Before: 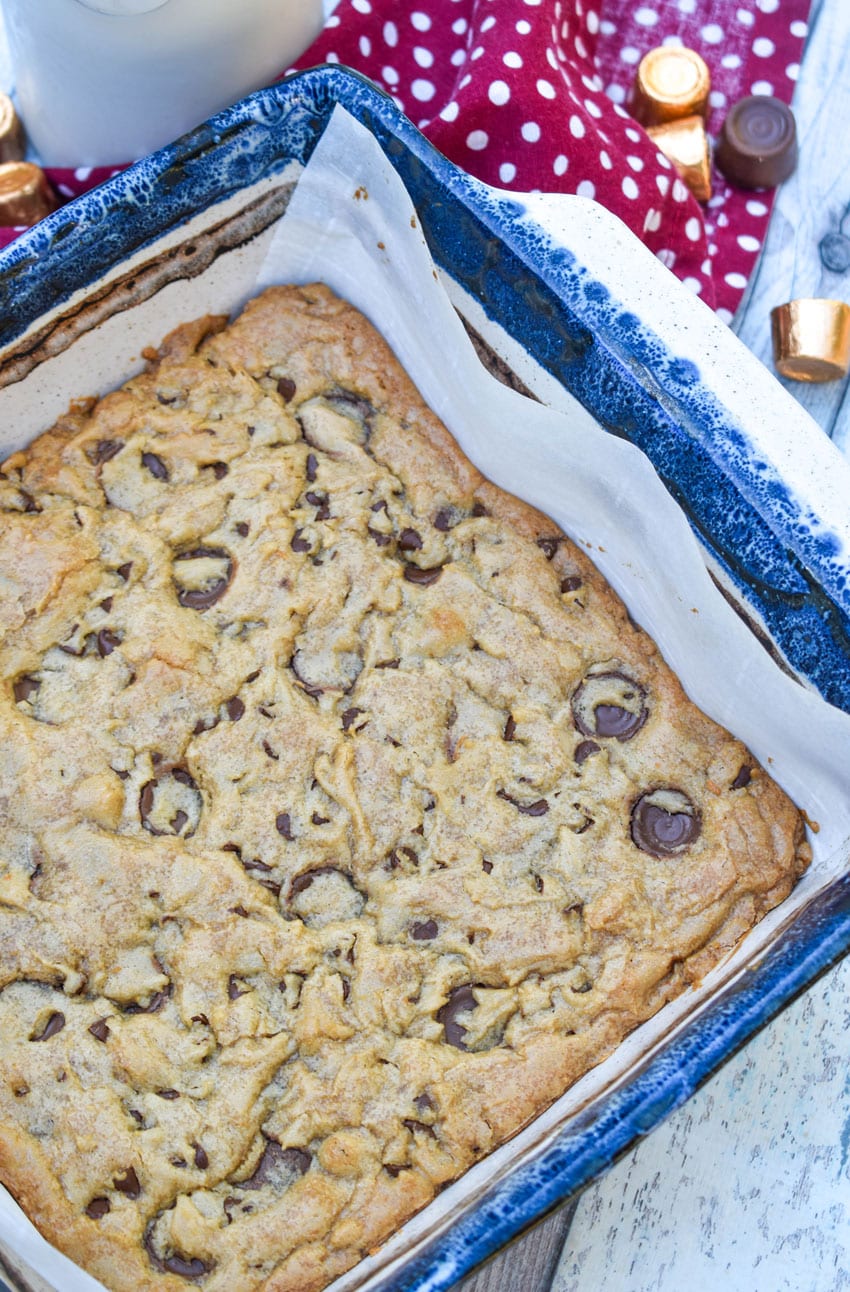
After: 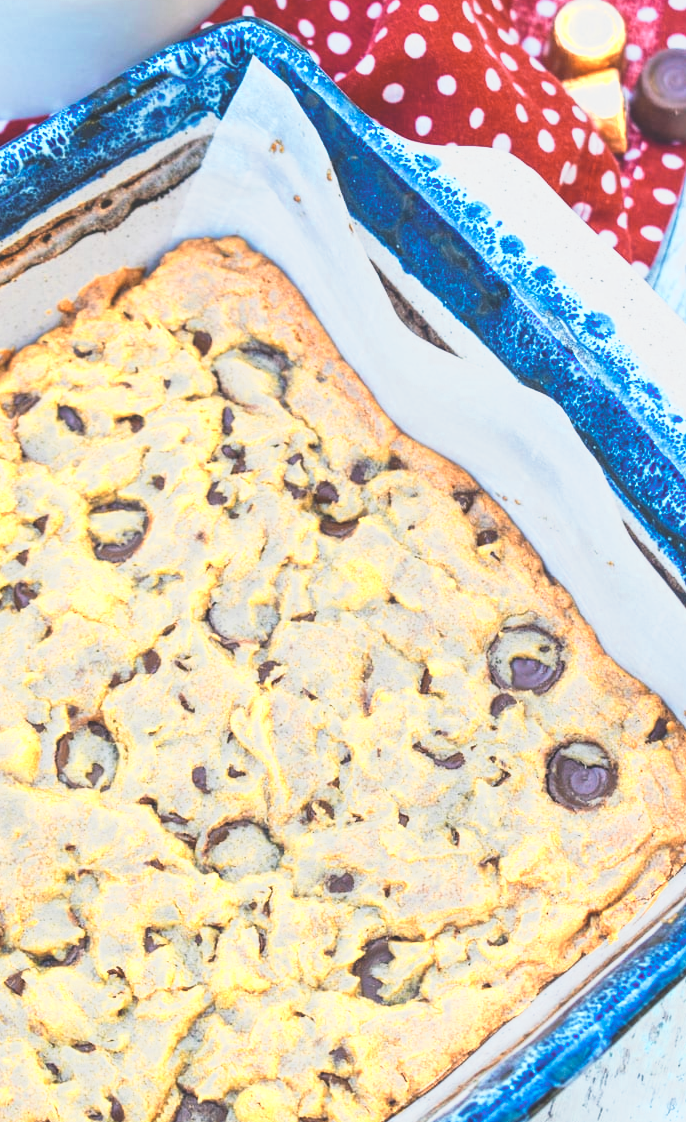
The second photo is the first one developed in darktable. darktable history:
crop: left 9.977%, top 3.646%, right 9.308%, bottom 9.437%
base curve: curves: ch0 [(0, 0) (0.088, 0.125) (0.176, 0.251) (0.354, 0.501) (0.613, 0.749) (1, 0.877)], preserve colors none
color zones: curves: ch0 [(0.018, 0.548) (0.197, 0.654) (0.425, 0.447) (0.605, 0.658) (0.732, 0.579)]; ch1 [(0.105, 0.531) (0.224, 0.531) (0.386, 0.39) (0.618, 0.456) (0.732, 0.456) (0.956, 0.421)]; ch2 [(0.039, 0.583) (0.215, 0.465) (0.399, 0.544) (0.465, 0.548) (0.614, 0.447) (0.724, 0.43) (0.882, 0.623) (0.956, 0.632)]
color balance rgb: shadows lift › chroma 2.034%, shadows lift › hue 248.09°, global offset › luminance 1.989%, perceptual saturation grading › global saturation 25.761%, global vibrance 20.322%
